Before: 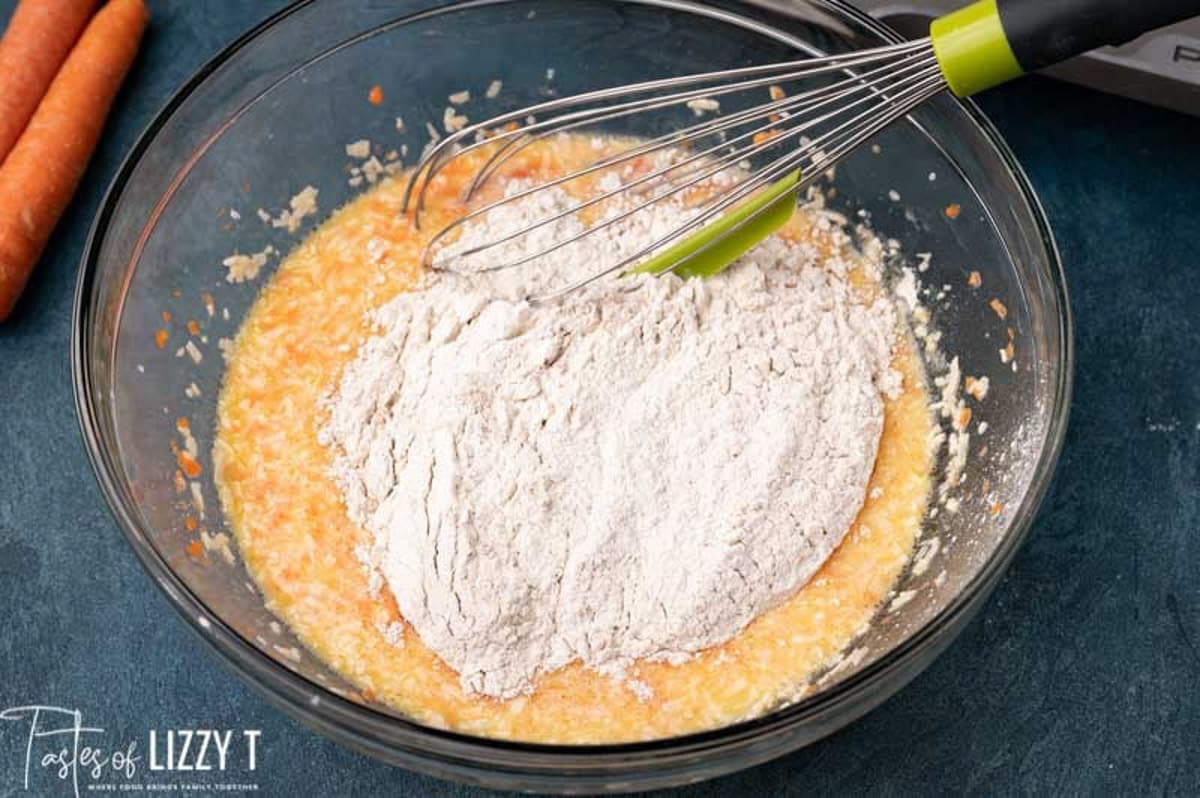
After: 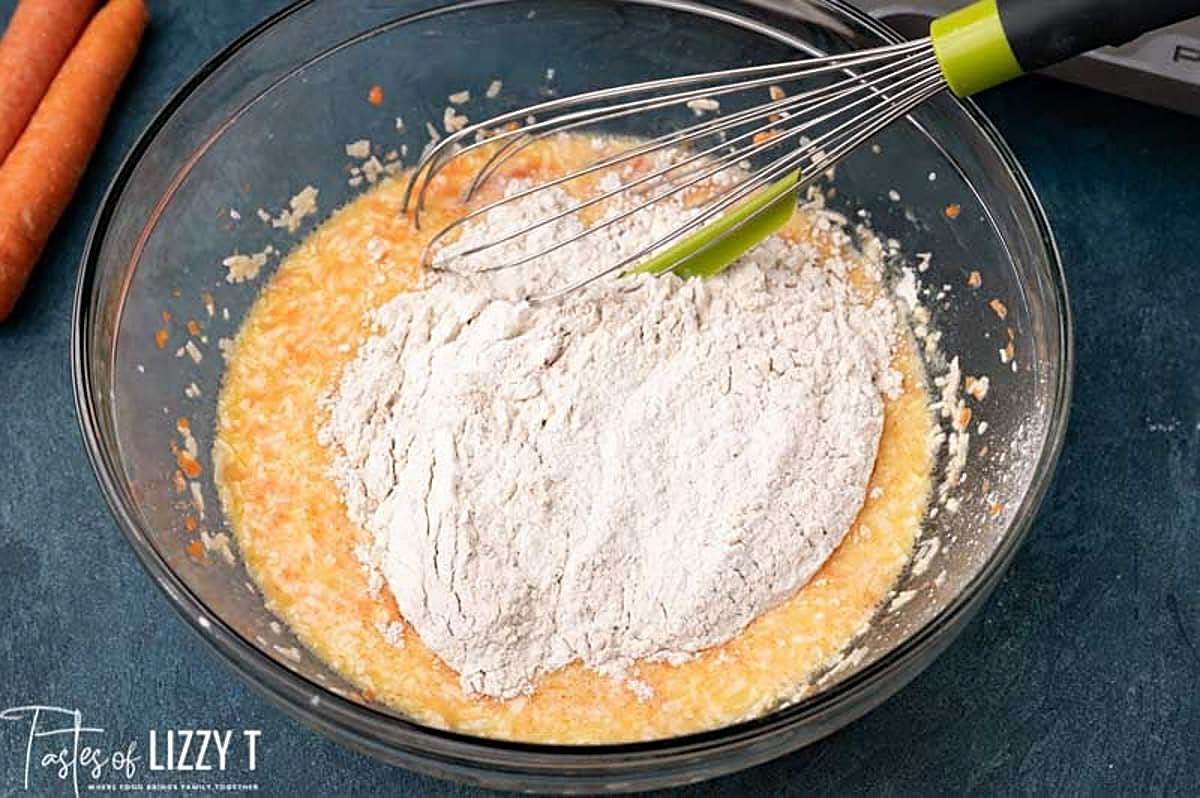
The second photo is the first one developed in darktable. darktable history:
contrast equalizer: y [[0.5 ×6], [0.5 ×6], [0.5, 0.5, 0.501, 0.545, 0.707, 0.863], [0 ×6], [0 ×6]]
sharpen: on, module defaults
